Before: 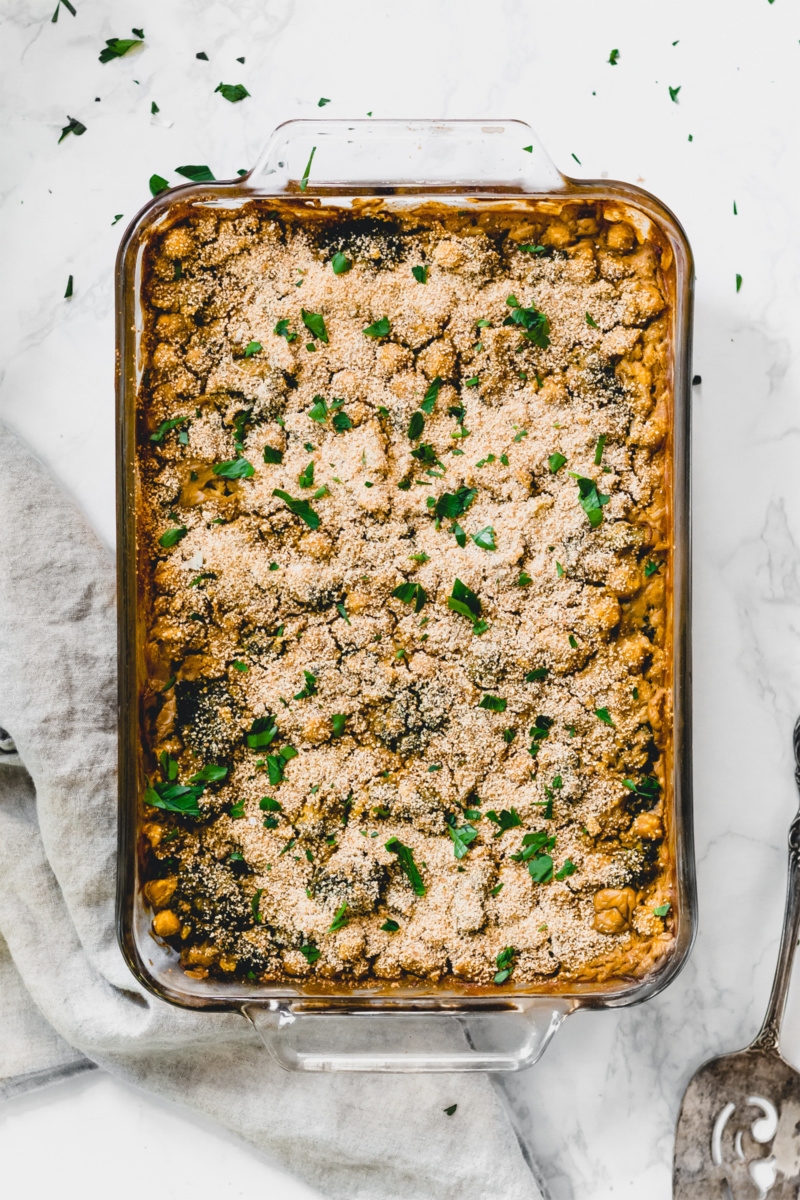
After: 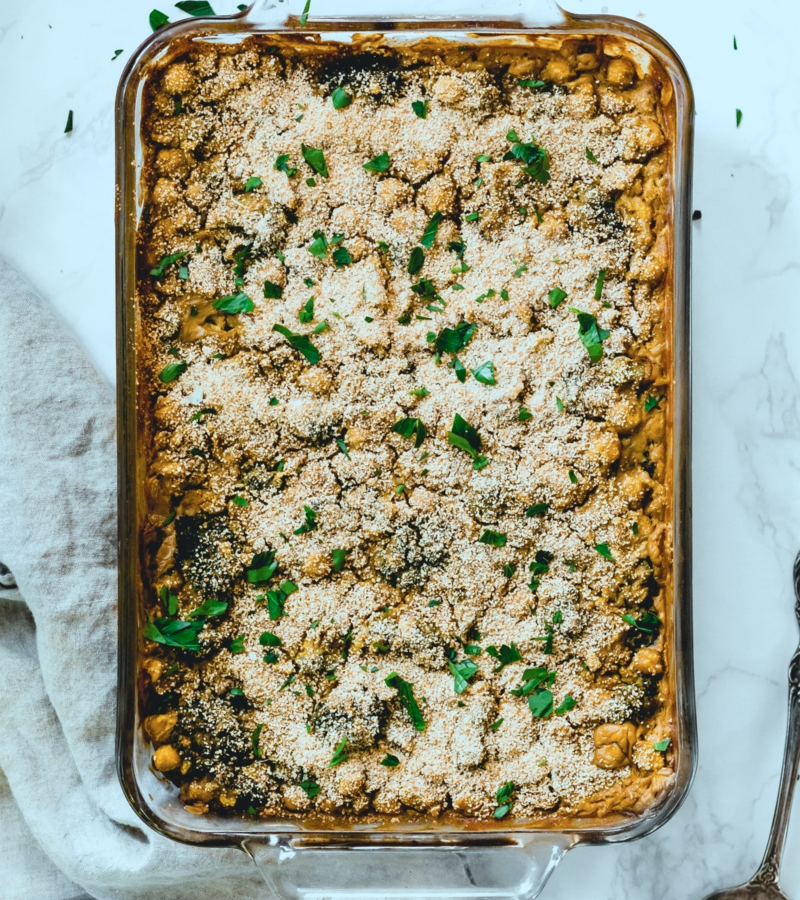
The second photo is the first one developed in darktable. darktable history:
color correction: highlights a* -10.04, highlights b* -10.37
crop: top 13.819%, bottom 11.169%
